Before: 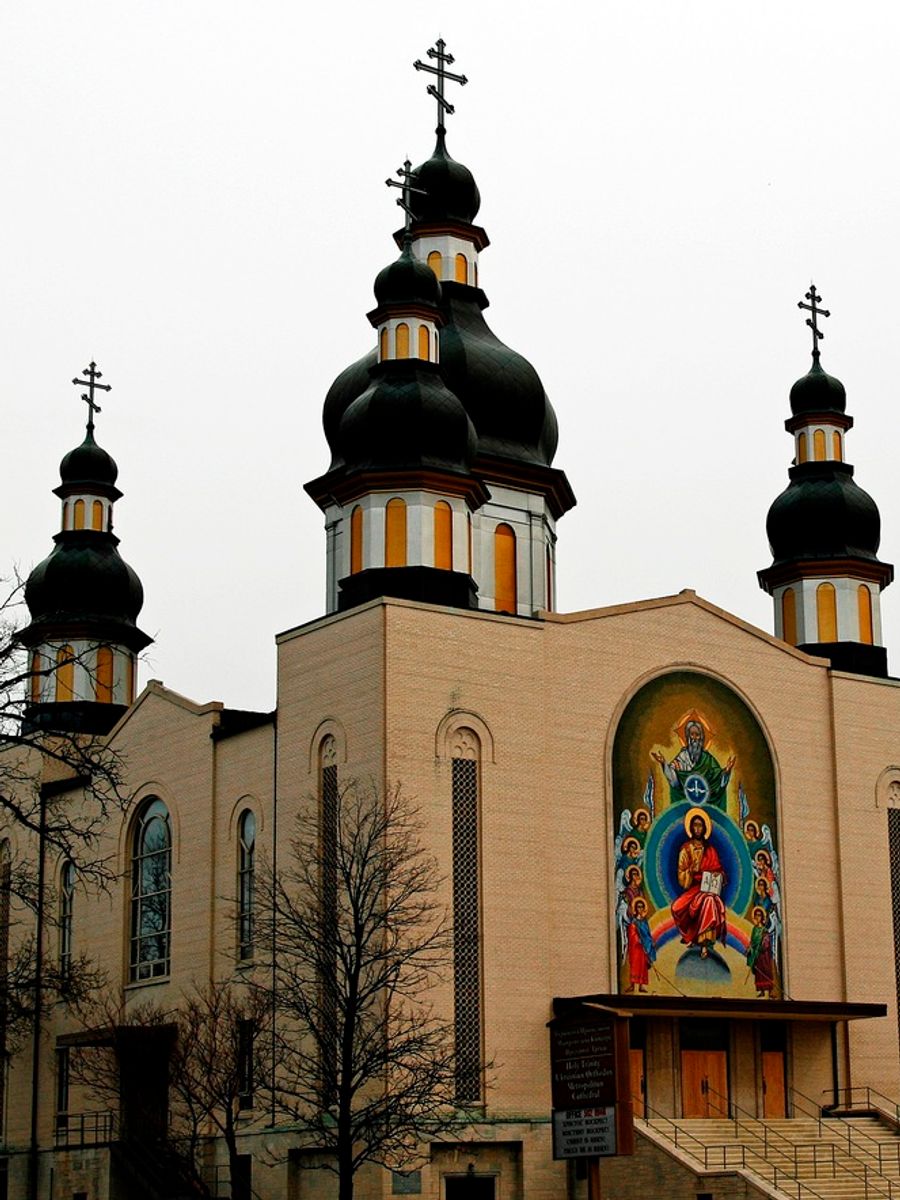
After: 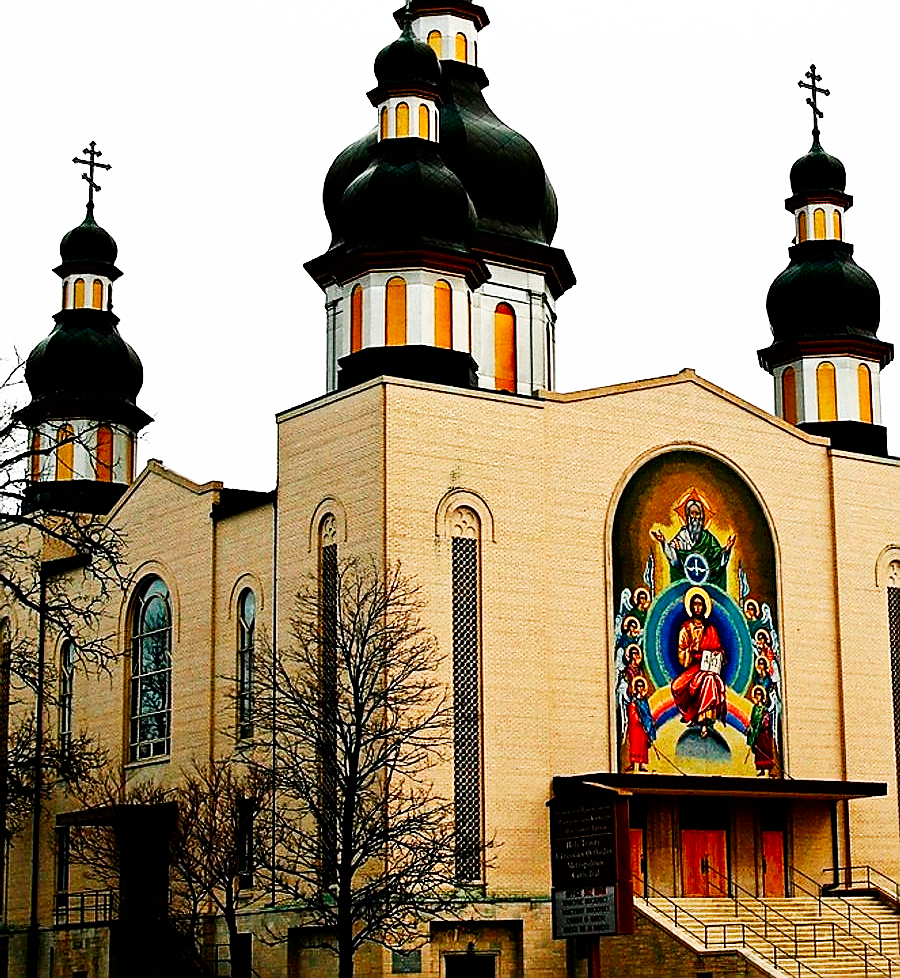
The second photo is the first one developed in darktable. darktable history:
crop and rotate: top 18.495%
base curve: curves: ch0 [(0, 0) (0.007, 0.004) (0.027, 0.03) (0.046, 0.07) (0.207, 0.54) (0.442, 0.872) (0.673, 0.972) (1, 1)], preserve colors none
sharpen: radius 1.396, amount 1.252, threshold 0.842
contrast brightness saturation: brightness -0.09
